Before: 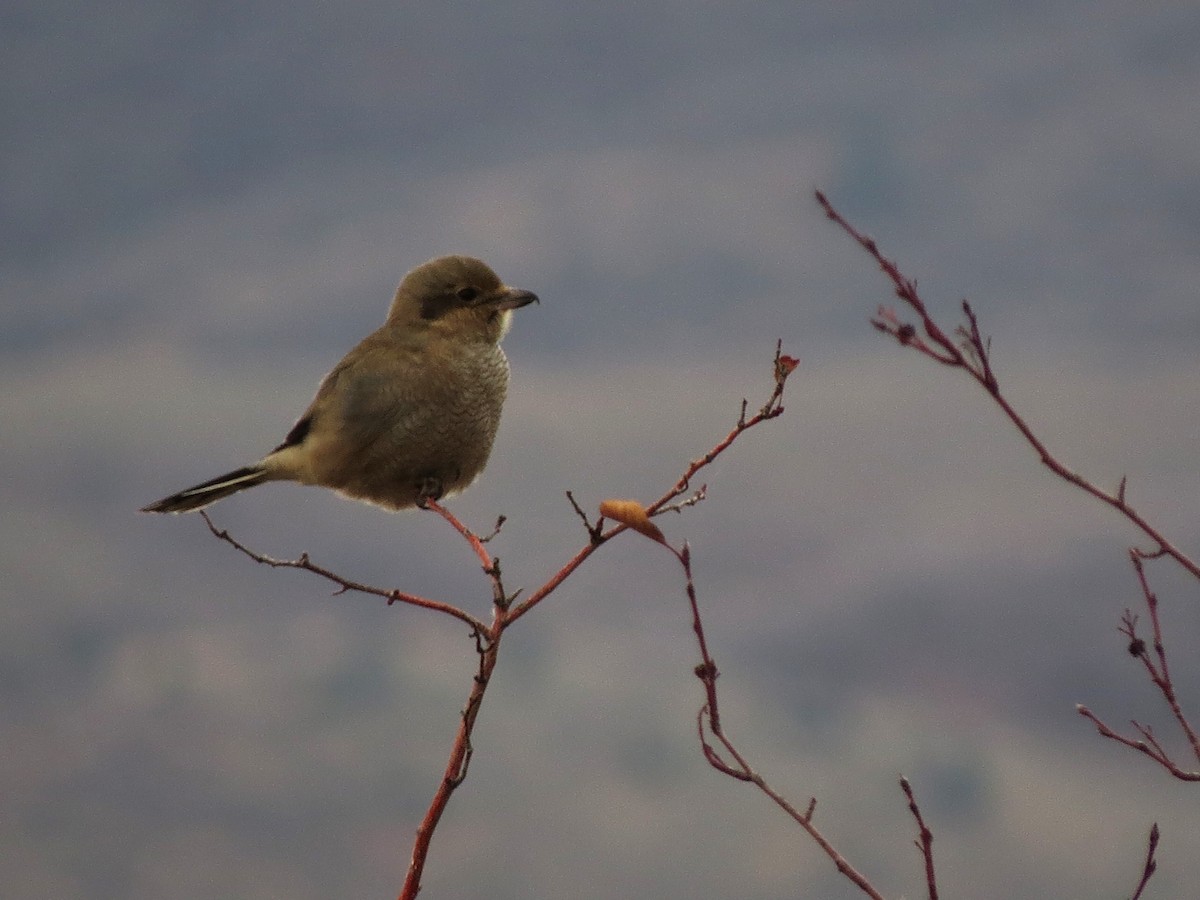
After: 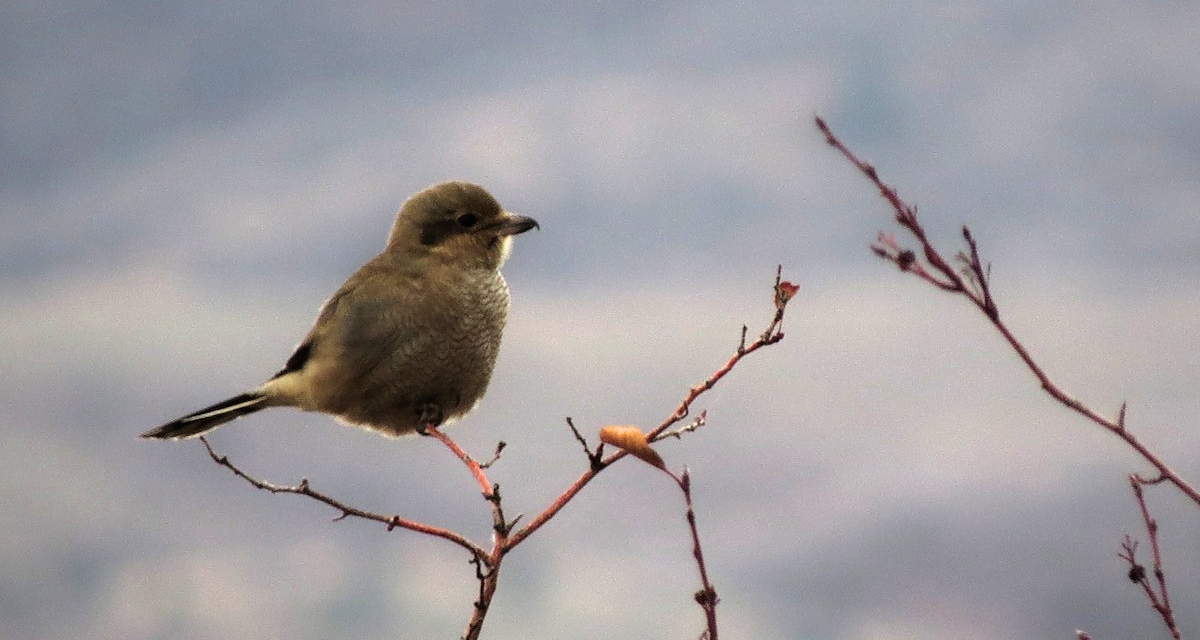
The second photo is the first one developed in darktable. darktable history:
exposure: exposure 0.648 EV, compensate highlight preservation false
filmic rgb: black relative exposure -12.74 EV, white relative exposure 2.81 EV, target black luminance 0%, hardness 8.61, latitude 70.38%, contrast 1.136, shadows ↔ highlights balance -1.25%
crop and rotate: top 8.319%, bottom 20.519%
tone equalizer: -8 EV 0 EV, -7 EV -0.002 EV, -6 EV 0.005 EV, -5 EV -0.053 EV, -4 EV -0.11 EV, -3 EV -0.138 EV, -2 EV 0.249 EV, -1 EV 0.707 EV, +0 EV 0.515 EV, mask exposure compensation -0.509 EV
